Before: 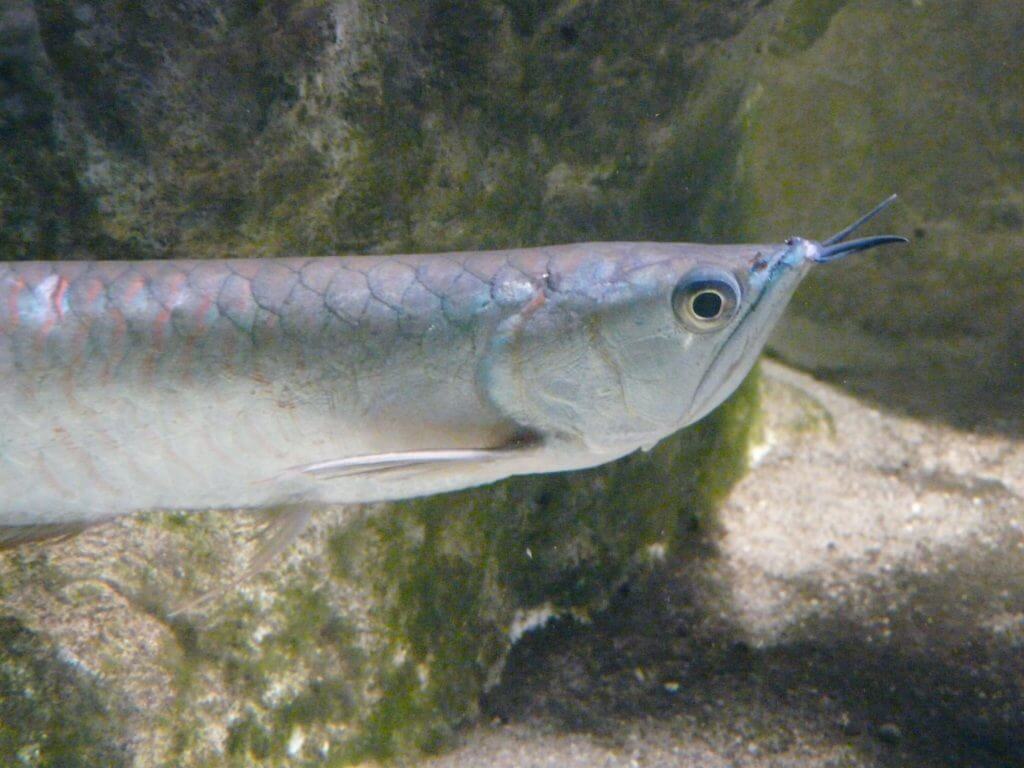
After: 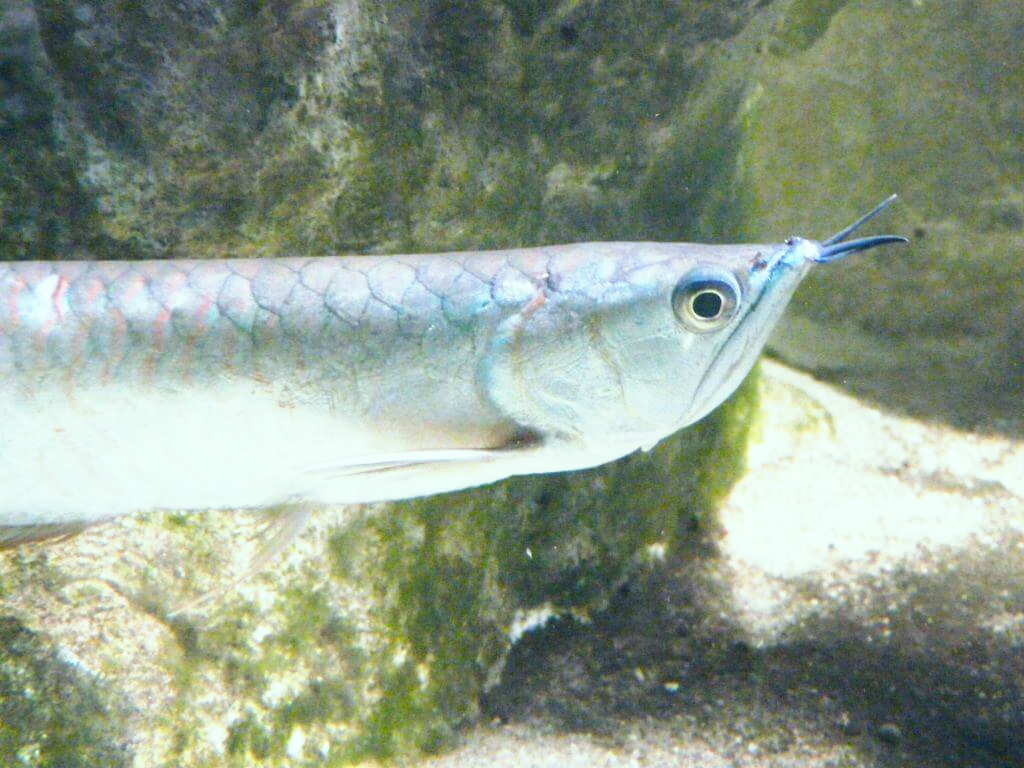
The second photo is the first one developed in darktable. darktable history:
base curve: curves: ch0 [(0, 0) (0.495, 0.917) (1, 1)], preserve colors none
exposure: compensate highlight preservation false
color correction: highlights a* -6.69, highlights b* 0.49
